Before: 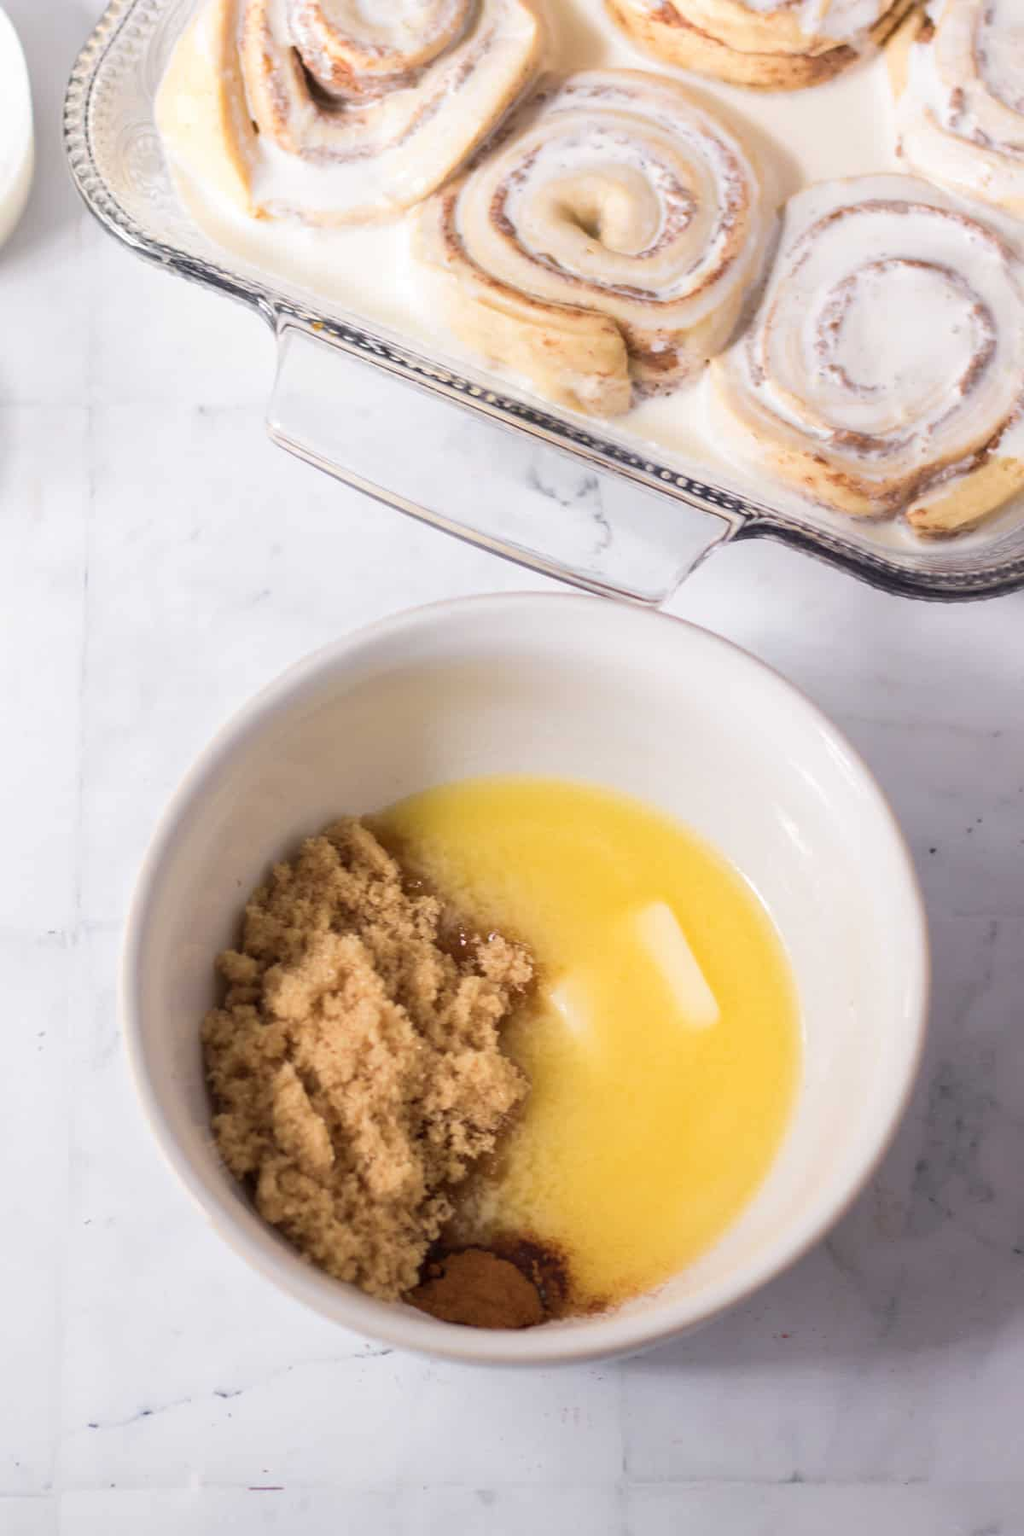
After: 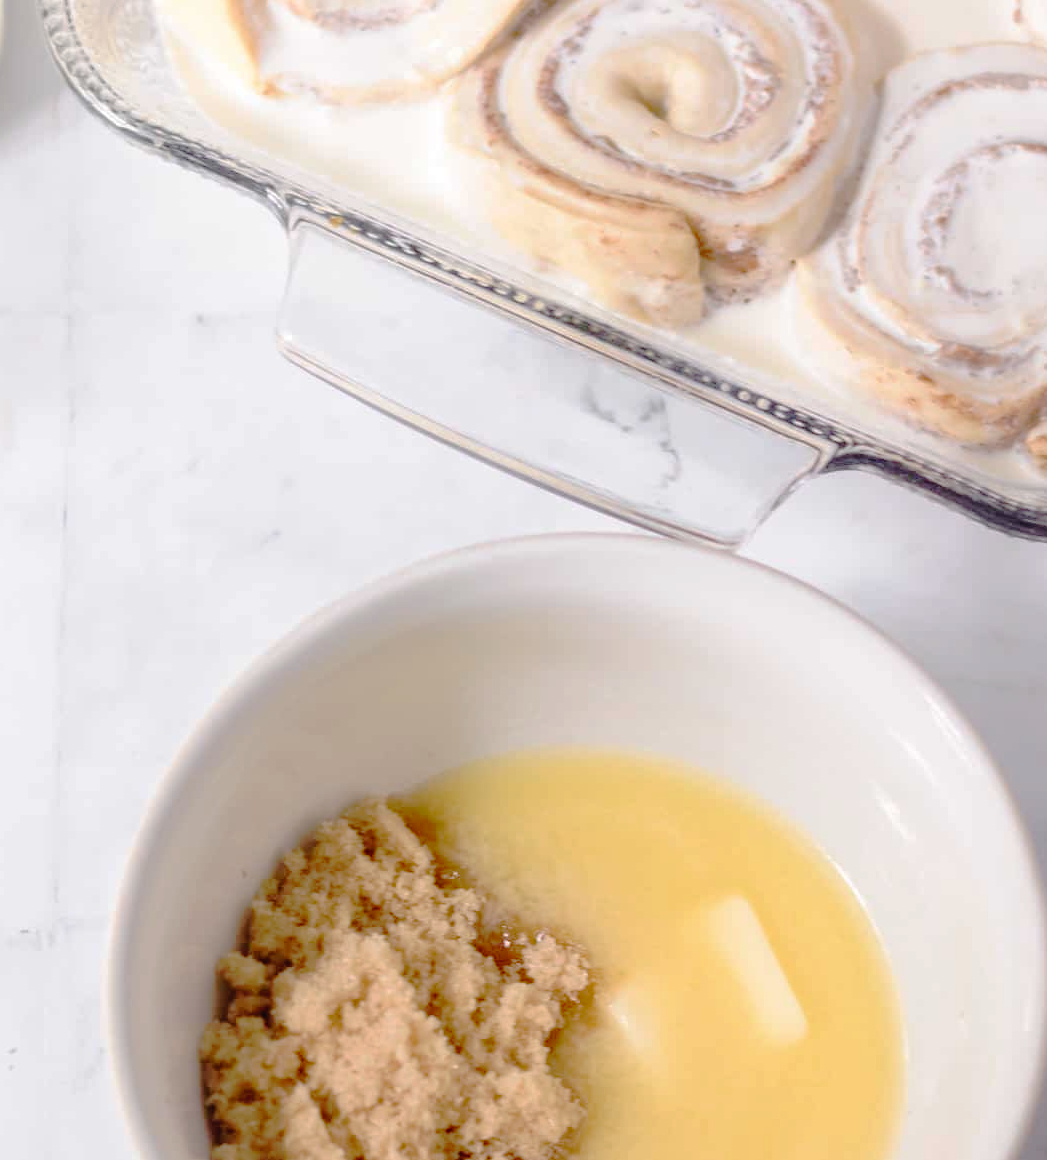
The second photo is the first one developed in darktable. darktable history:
tone curve: curves: ch0 [(0, 0) (0.003, 0.019) (0.011, 0.019) (0.025, 0.023) (0.044, 0.032) (0.069, 0.046) (0.1, 0.073) (0.136, 0.129) (0.177, 0.207) (0.224, 0.295) (0.277, 0.394) (0.335, 0.48) (0.399, 0.524) (0.468, 0.575) (0.543, 0.628) (0.623, 0.684) (0.709, 0.739) (0.801, 0.808) (0.898, 0.9) (1, 1)], preserve colors none
crop: left 3.039%, top 8.951%, right 9.655%, bottom 26.581%
